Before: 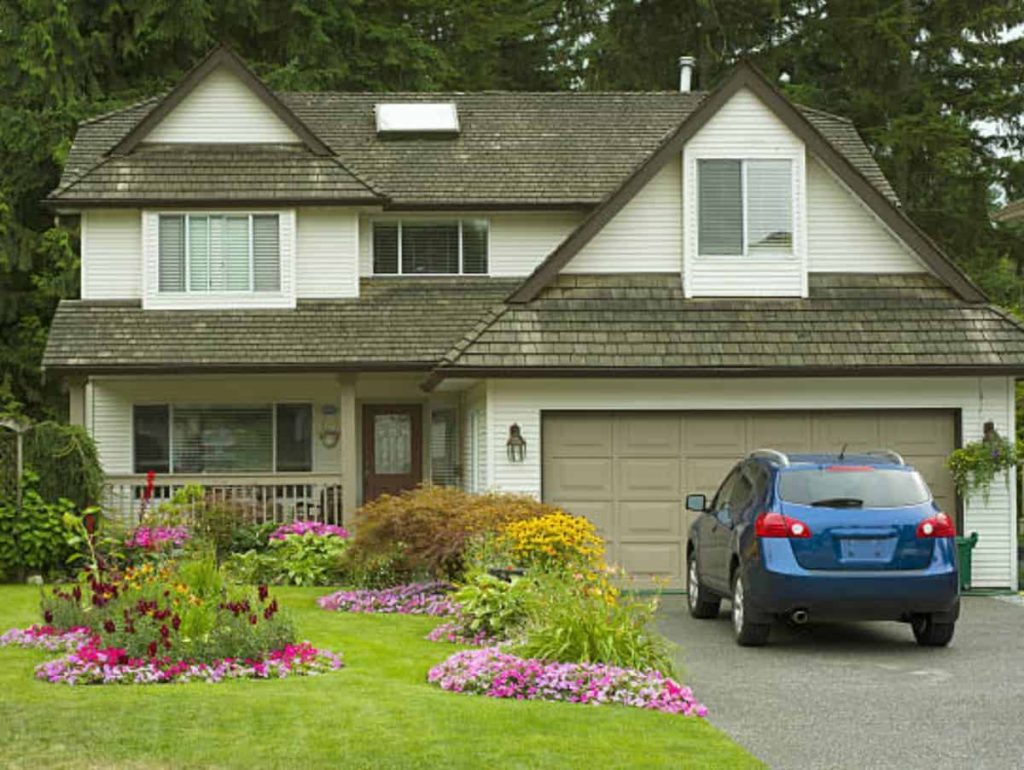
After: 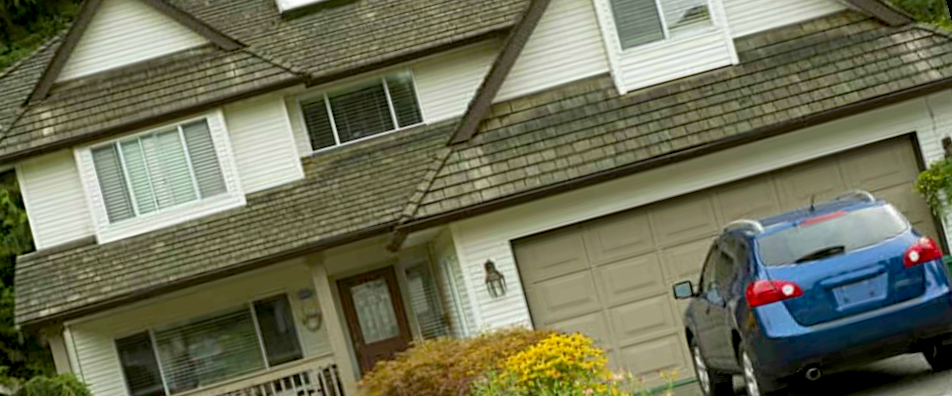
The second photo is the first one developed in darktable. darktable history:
rotate and perspective: rotation -14.8°, crop left 0.1, crop right 0.903, crop top 0.25, crop bottom 0.748
exposure: black level correction 0.012, compensate highlight preservation false
crop and rotate: top 5.667%, bottom 14.937%
